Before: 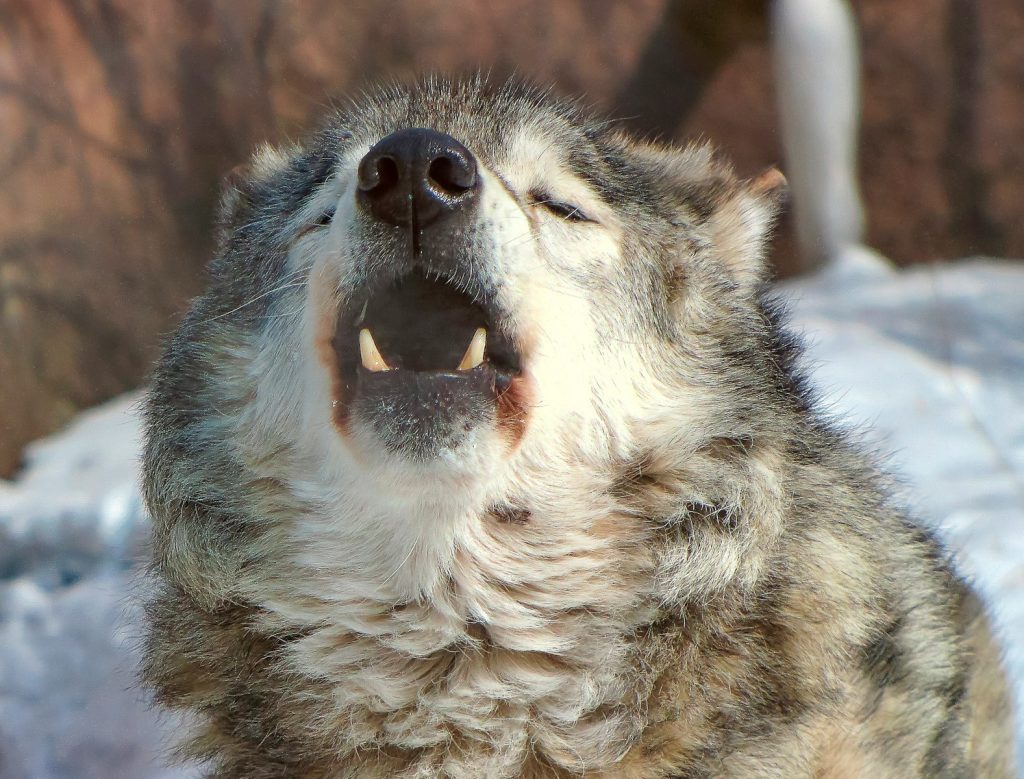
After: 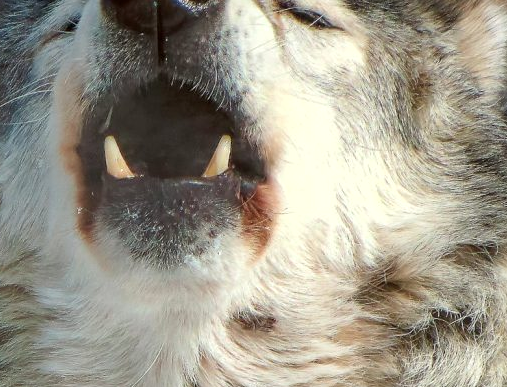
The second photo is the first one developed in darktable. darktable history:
crop: left 24.972%, top 24.9%, right 25.431%, bottom 25.35%
local contrast: mode bilateral grid, contrast 20, coarseness 51, detail 119%, midtone range 0.2
